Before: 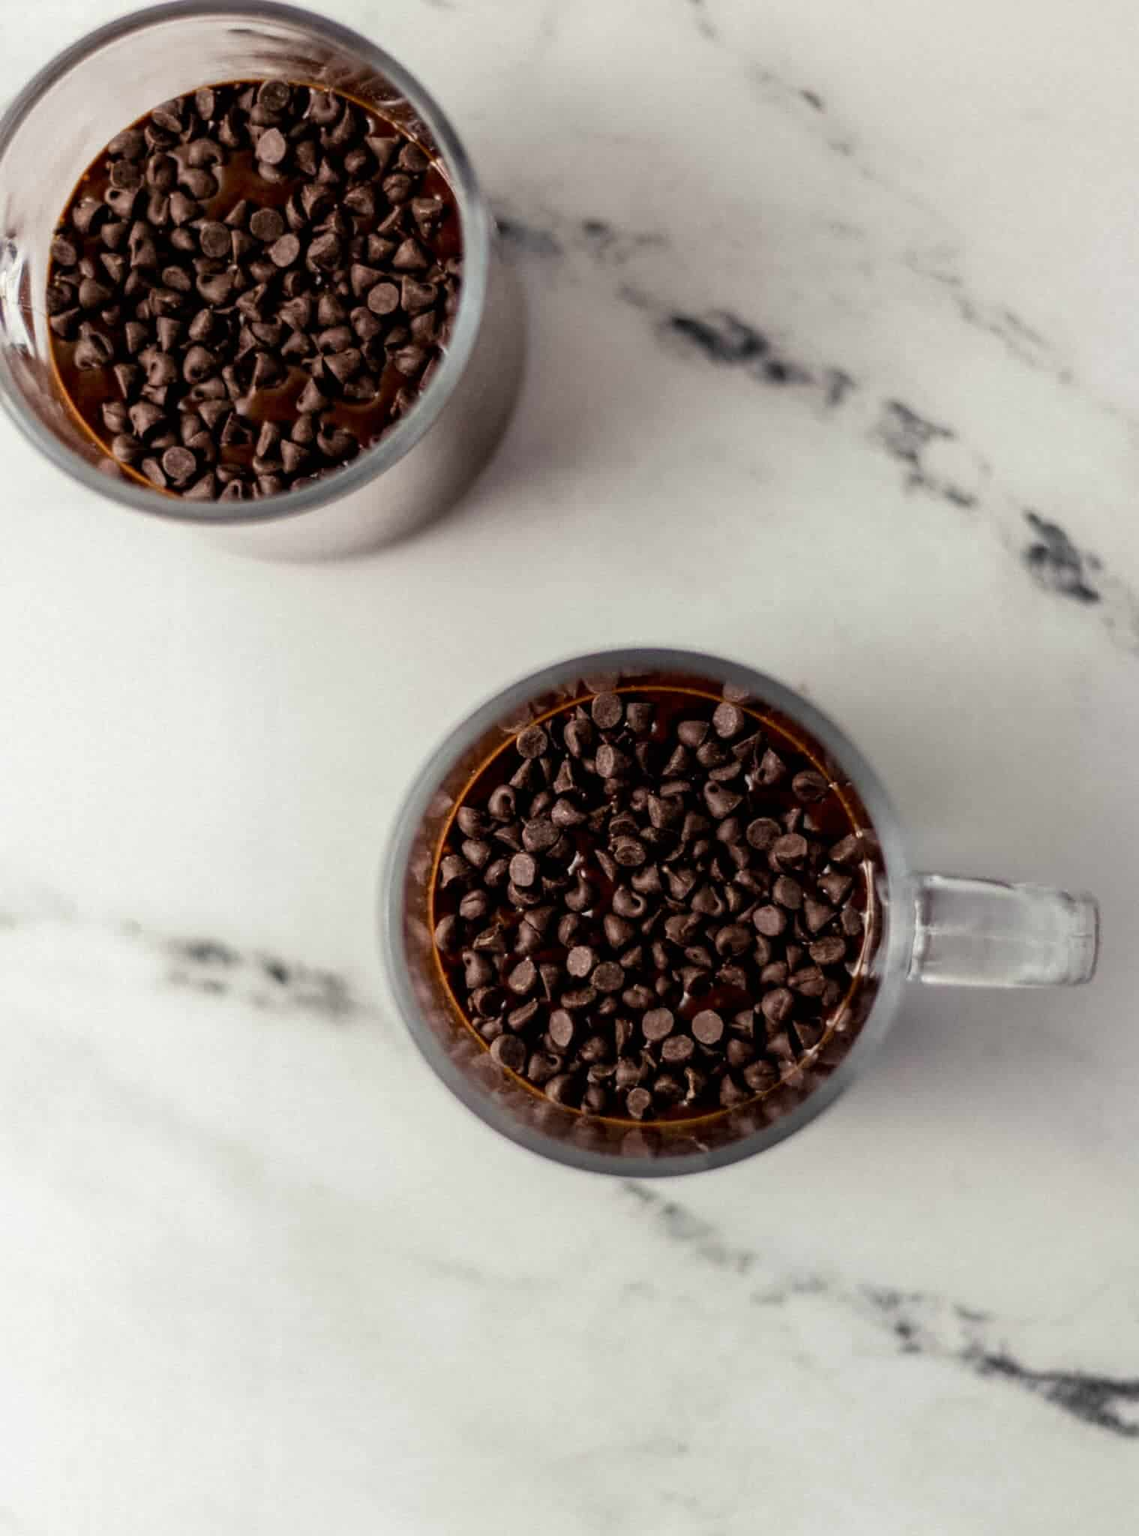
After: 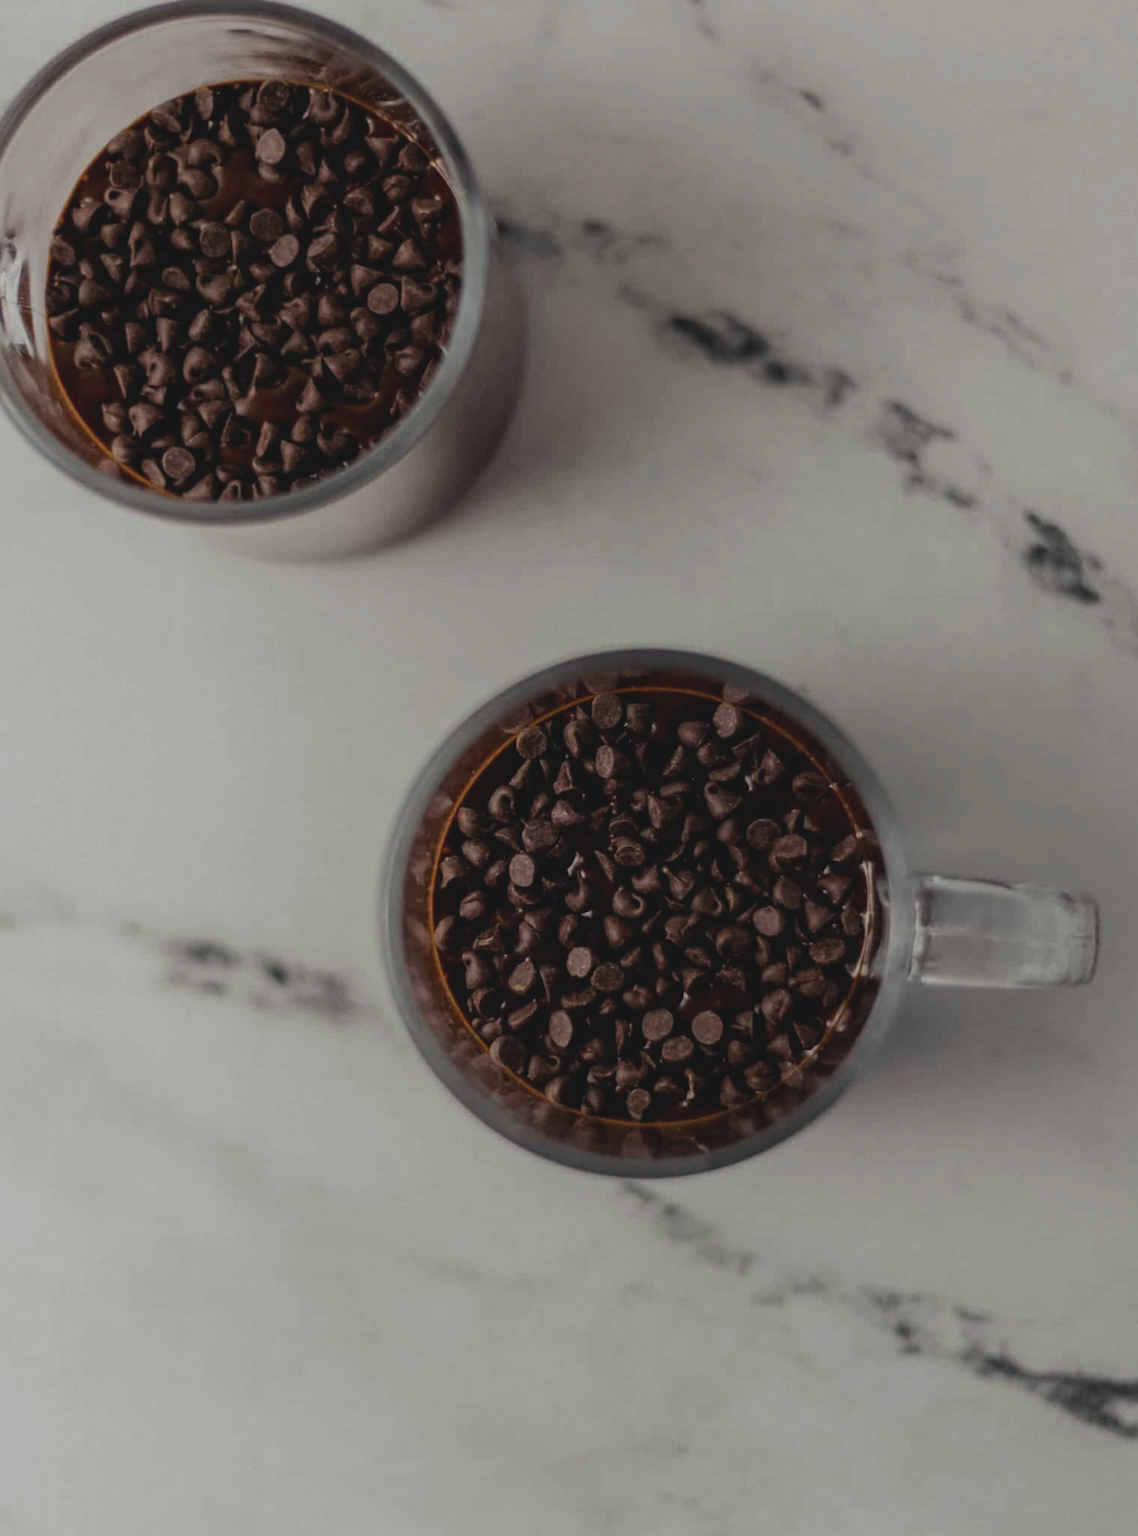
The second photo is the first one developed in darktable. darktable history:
crop and rotate: left 0.083%, bottom 0.001%
exposure: black level correction -0.016, exposure -1.038 EV, compensate highlight preservation false
